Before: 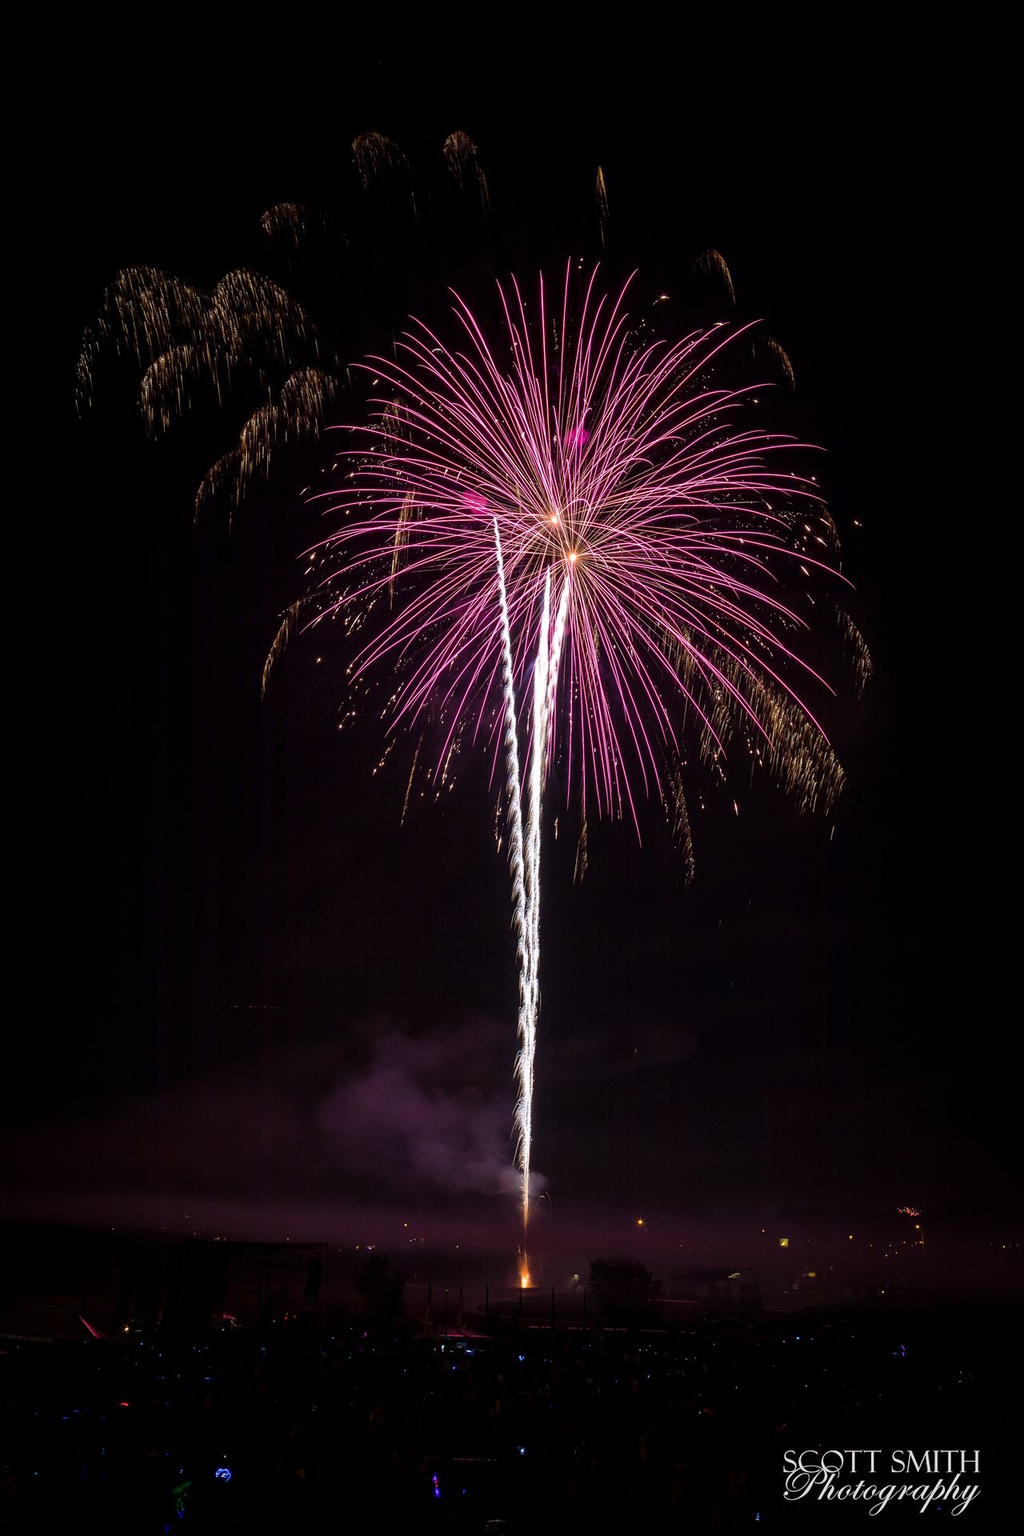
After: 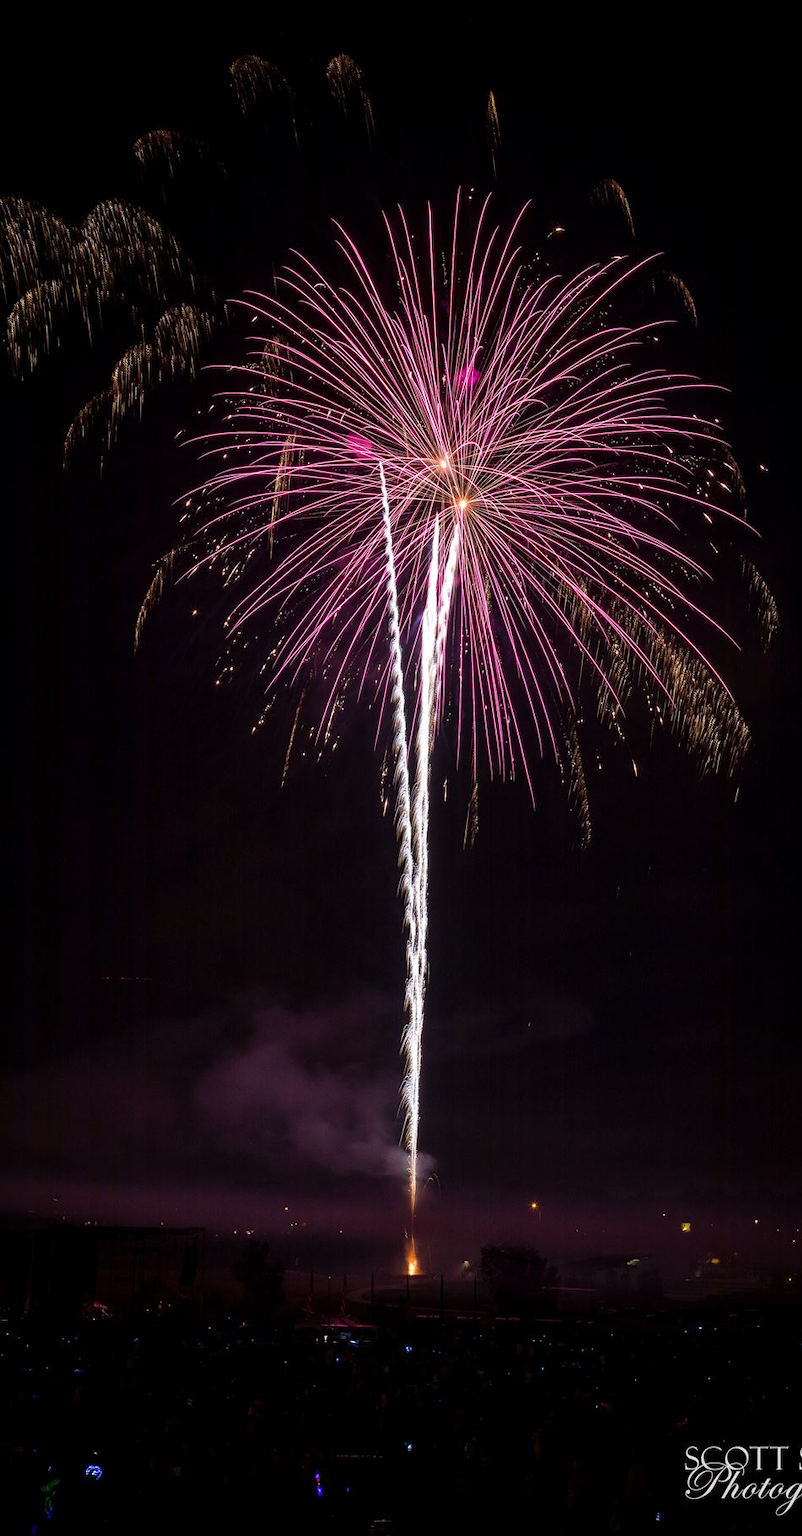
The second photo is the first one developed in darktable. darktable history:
crop and rotate: left 13.192%, top 5.256%, right 12.547%
